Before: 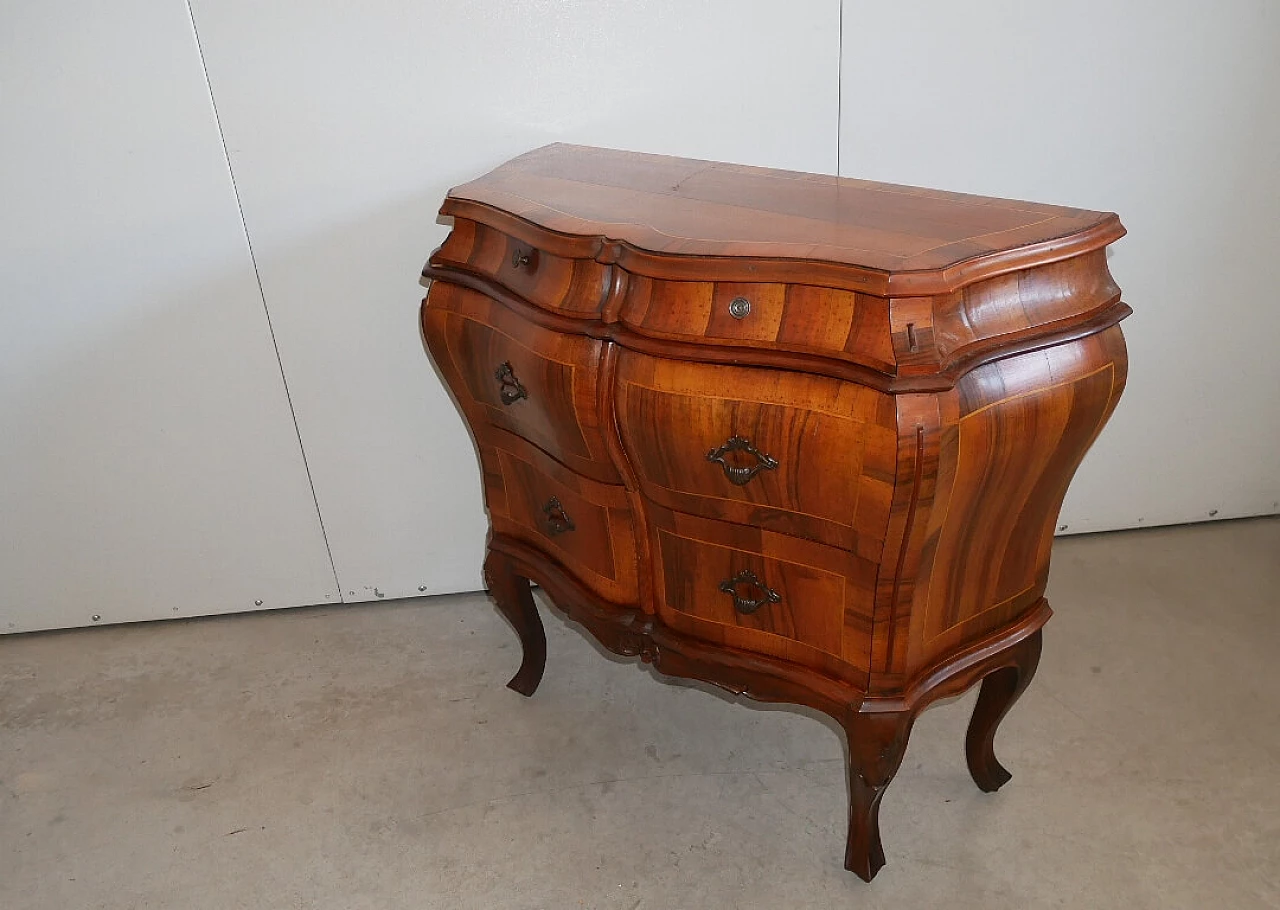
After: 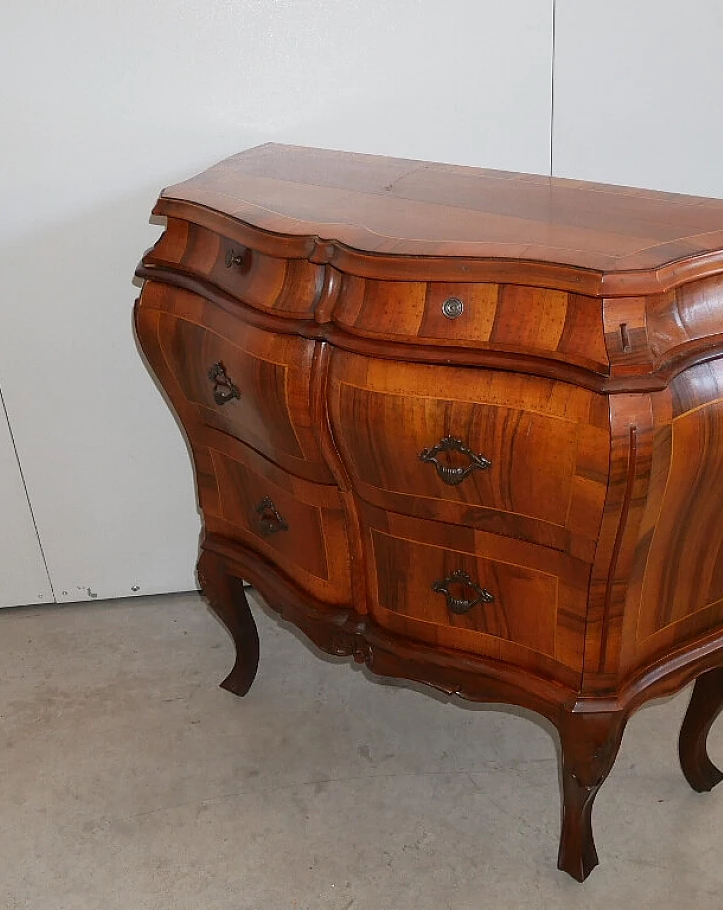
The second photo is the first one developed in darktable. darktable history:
crop and rotate: left 22.472%, right 20.99%
